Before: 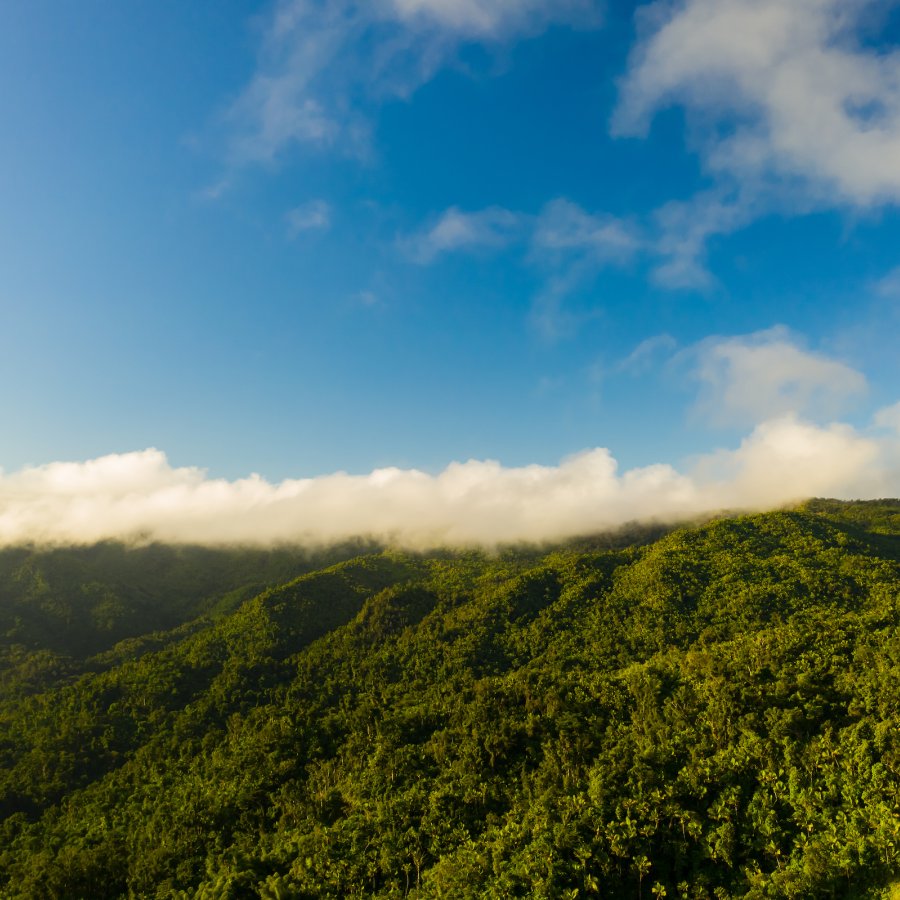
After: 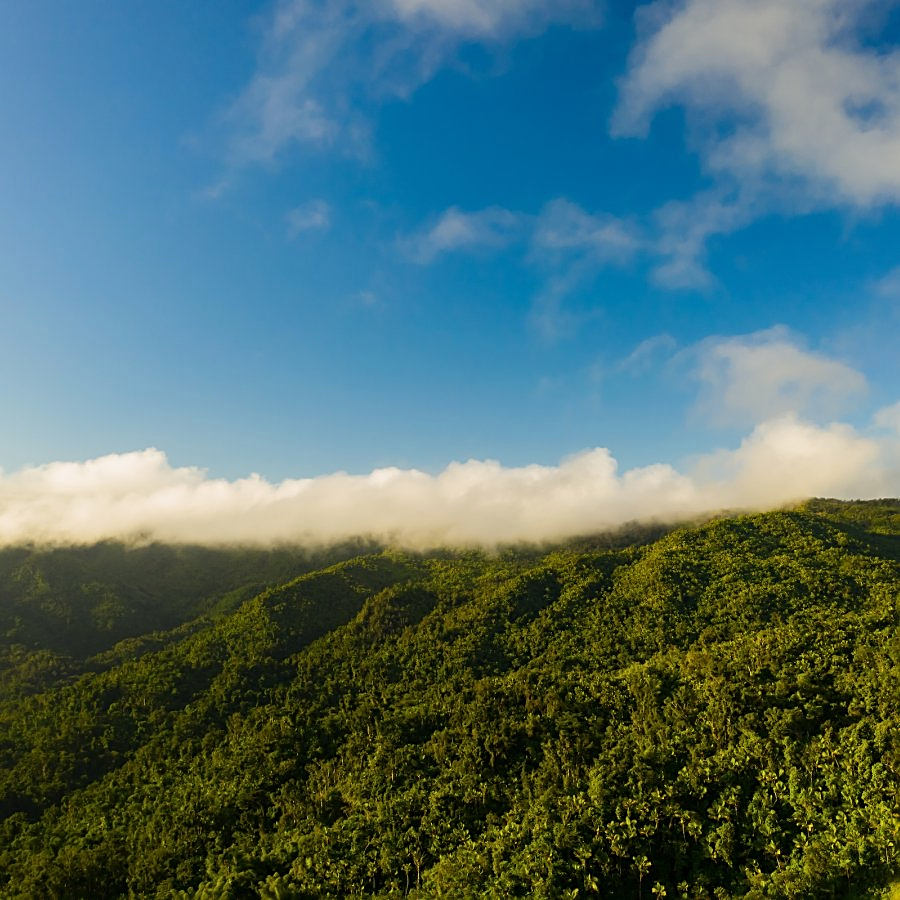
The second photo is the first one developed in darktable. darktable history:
exposure: exposure -0.072 EV, compensate highlight preservation false
sharpen: on, module defaults
